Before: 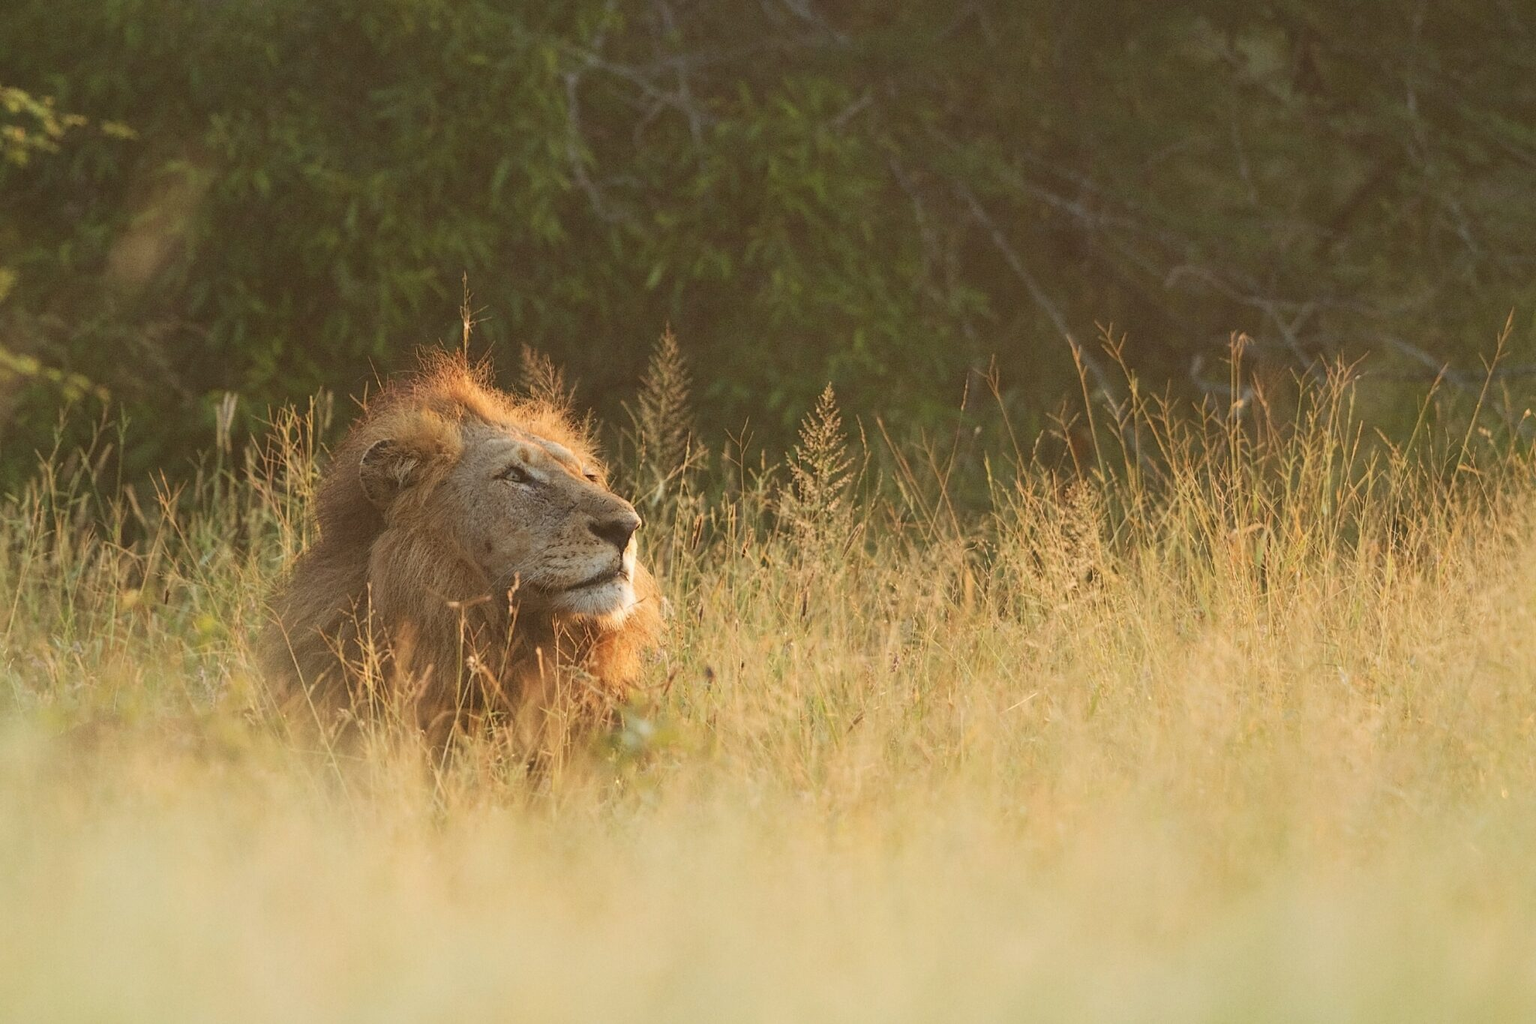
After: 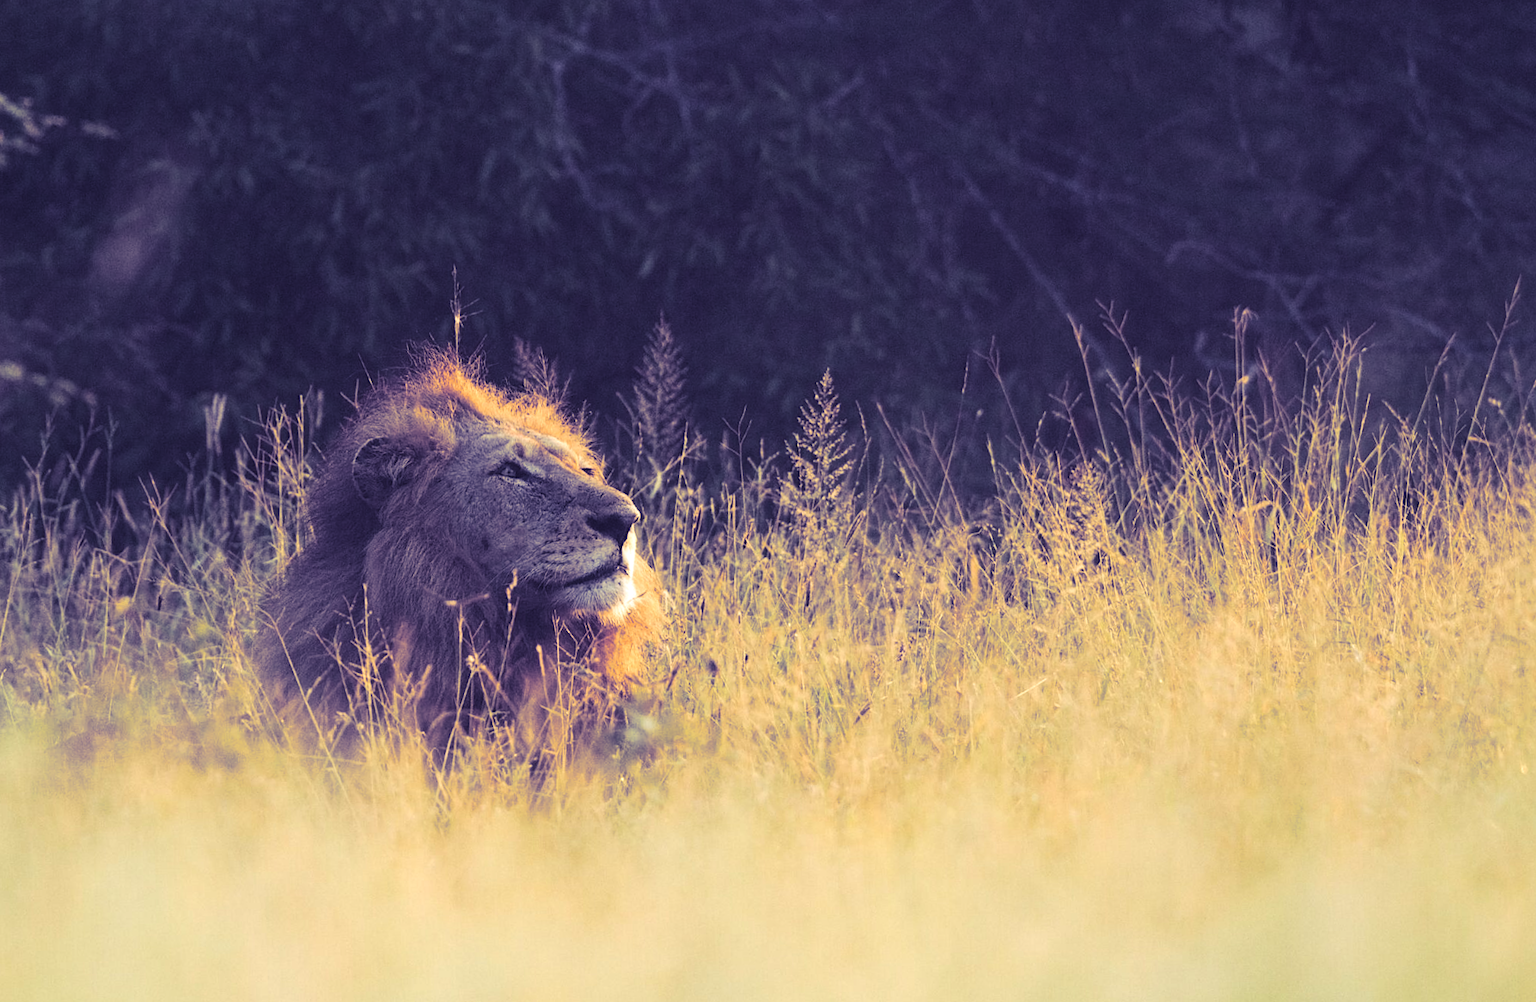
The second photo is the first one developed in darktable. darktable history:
split-toning: shadows › hue 242.67°, shadows › saturation 0.733, highlights › hue 45.33°, highlights › saturation 0.667, balance -53.304, compress 21.15%
rotate and perspective: rotation -1.42°, crop left 0.016, crop right 0.984, crop top 0.035, crop bottom 0.965
tone equalizer: -8 EV -0.417 EV, -7 EV -0.389 EV, -6 EV -0.333 EV, -5 EV -0.222 EV, -3 EV 0.222 EV, -2 EV 0.333 EV, -1 EV 0.389 EV, +0 EV 0.417 EV, edges refinement/feathering 500, mask exposure compensation -1.57 EV, preserve details no
